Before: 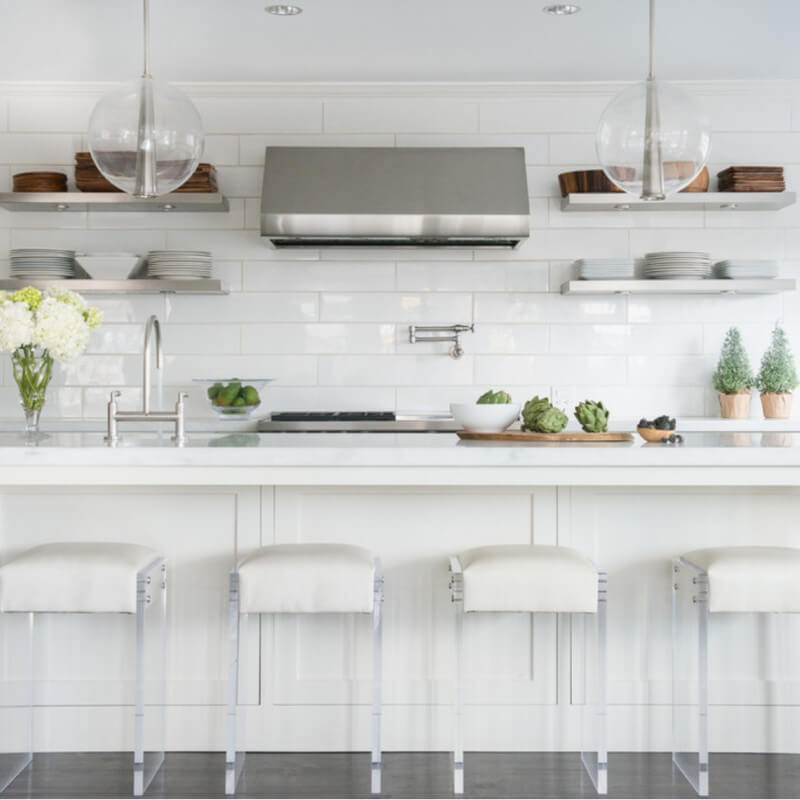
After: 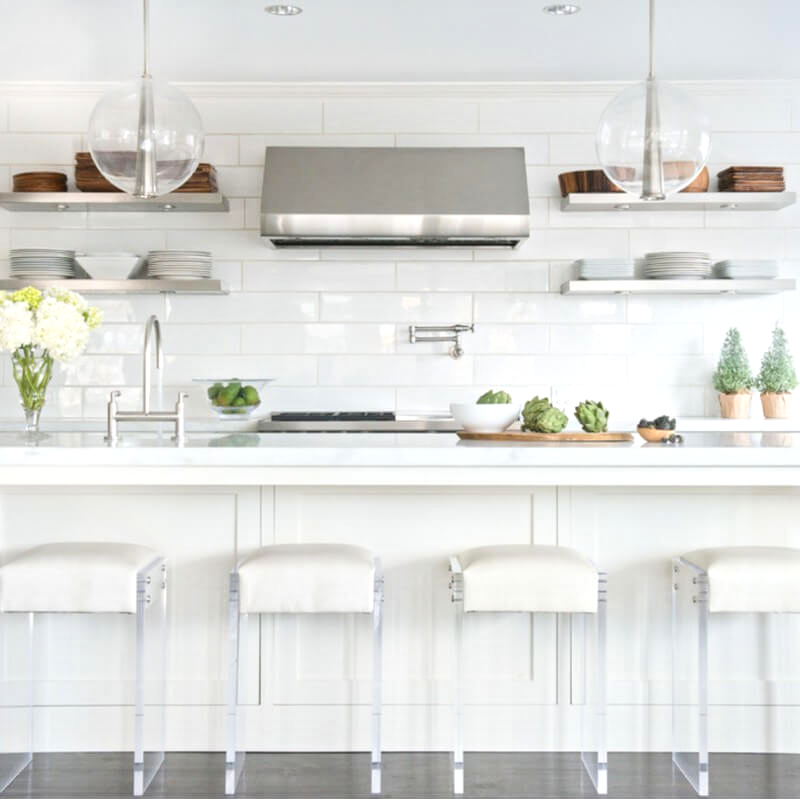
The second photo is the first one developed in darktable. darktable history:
tone equalizer: -8 EV -0.002 EV, -7 EV 0.005 EV, -6 EV -0.009 EV, -5 EV 0.011 EV, -4 EV -0.012 EV, -3 EV 0.007 EV, -2 EV -0.062 EV, -1 EV -0.293 EV, +0 EV -0.582 EV, smoothing diameter 2%, edges refinement/feathering 20, mask exposure compensation -1.57 EV, filter diffusion 5
exposure: black level correction 0, exposure 0.7 EV, compensate exposure bias true, compensate highlight preservation false
